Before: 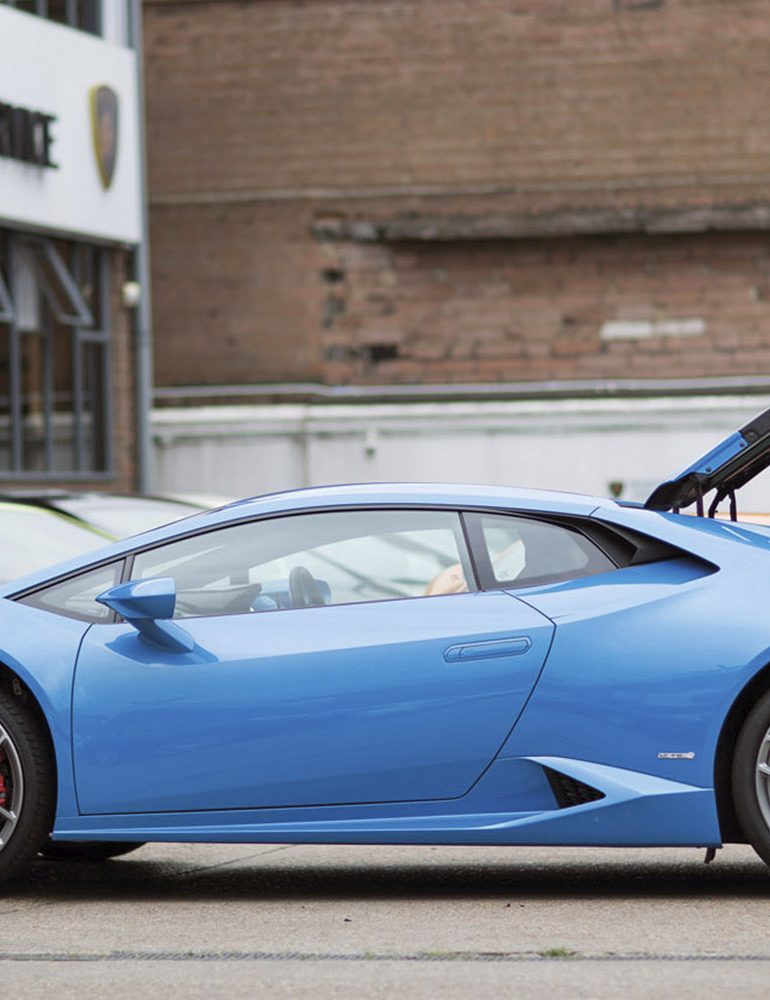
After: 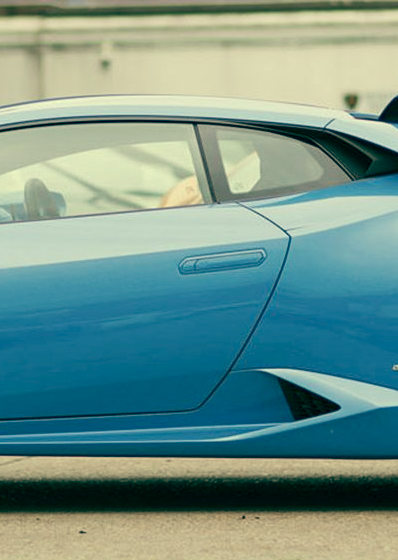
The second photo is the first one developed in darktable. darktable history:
color balance: mode lift, gamma, gain (sRGB), lift [1, 0.69, 1, 1], gamma [1, 1.482, 1, 1], gain [1, 1, 1, 0.802]
crop: left 34.479%, top 38.822%, right 13.718%, bottom 5.172%
